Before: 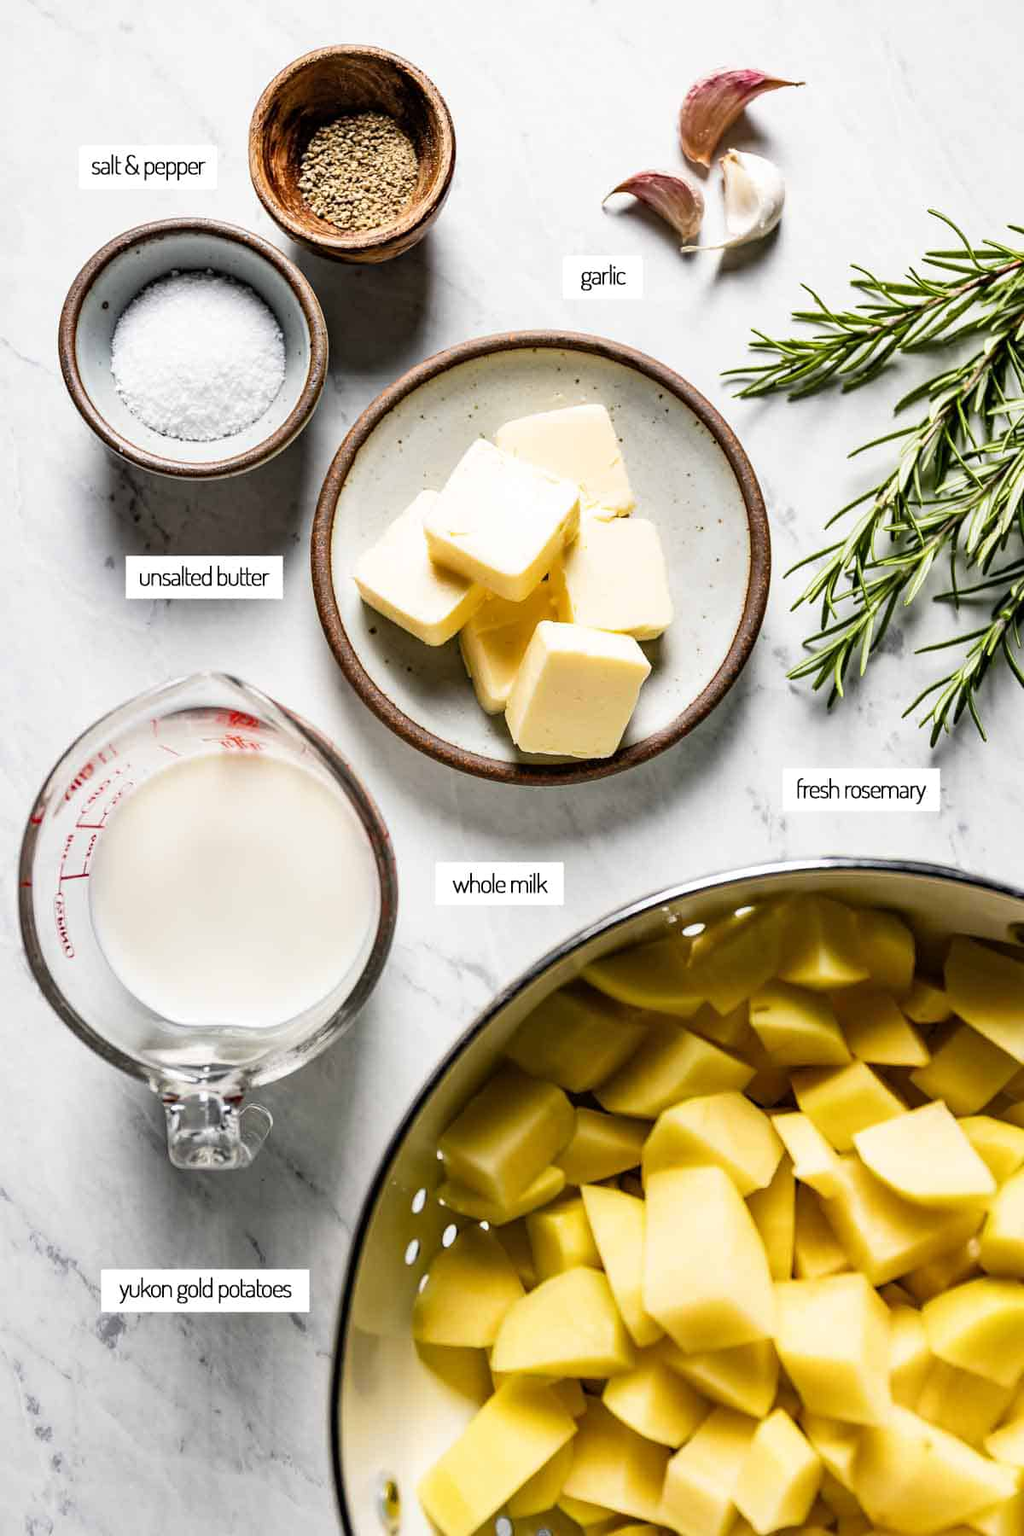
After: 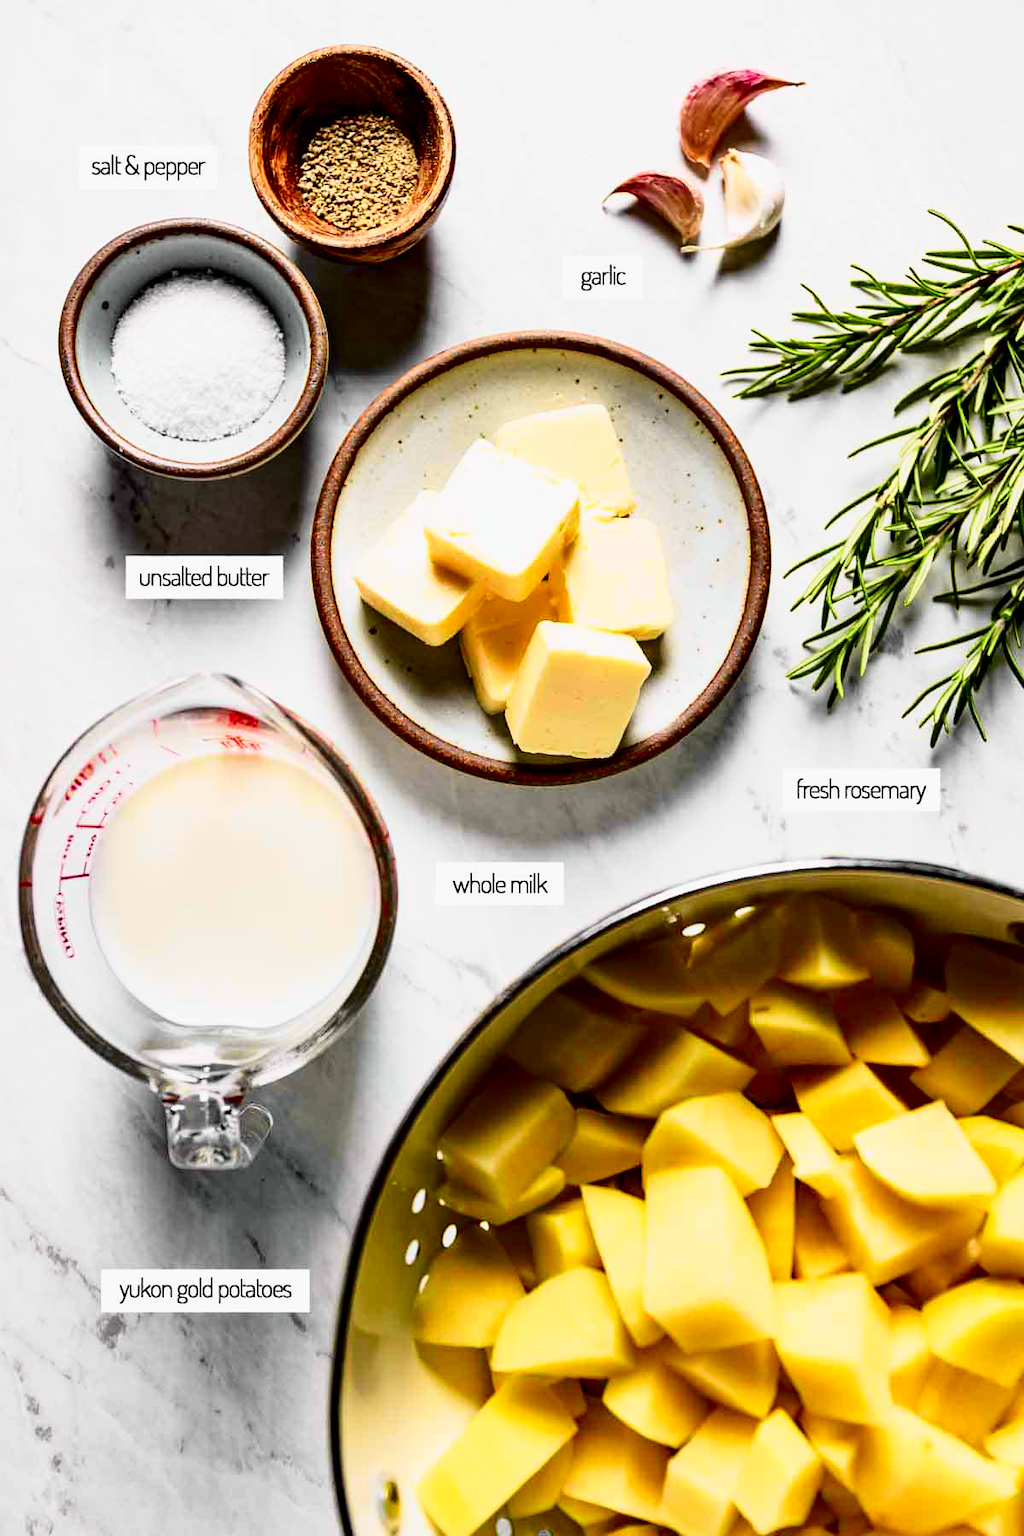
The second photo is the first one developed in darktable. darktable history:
tone curve: curves: ch0 [(0, 0) (0.062, 0.023) (0.168, 0.142) (0.359, 0.419) (0.469, 0.544) (0.634, 0.722) (0.839, 0.909) (0.998, 0.978)]; ch1 [(0, 0) (0.437, 0.408) (0.472, 0.47) (0.502, 0.504) (0.527, 0.546) (0.568, 0.619) (0.608, 0.665) (0.669, 0.748) (0.859, 0.899) (1, 1)]; ch2 [(0, 0) (0.33, 0.301) (0.421, 0.443) (0.473, 0.498) (0.509, 0.5) (0.535, 0.564) (0.575, 0.625) (0.608, 0.667) (1, 1)], color space Lab, independent channels, preserve colors none
contrast brightness saturation: contrast 0.066, brightness -0.133, saturation 0.049
